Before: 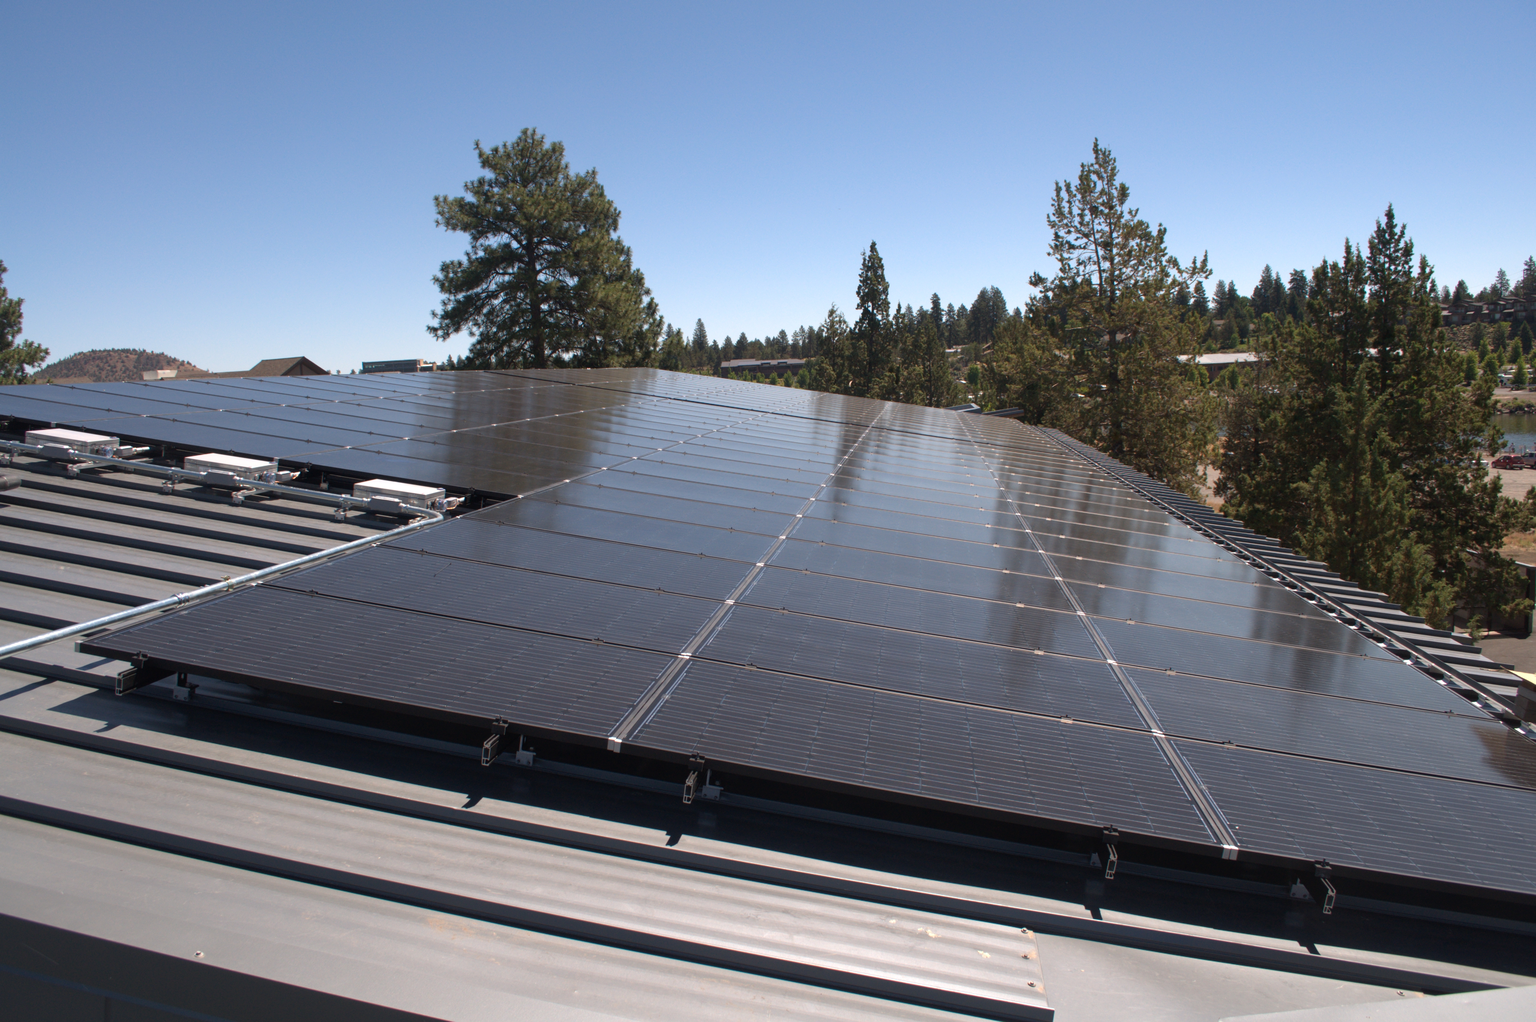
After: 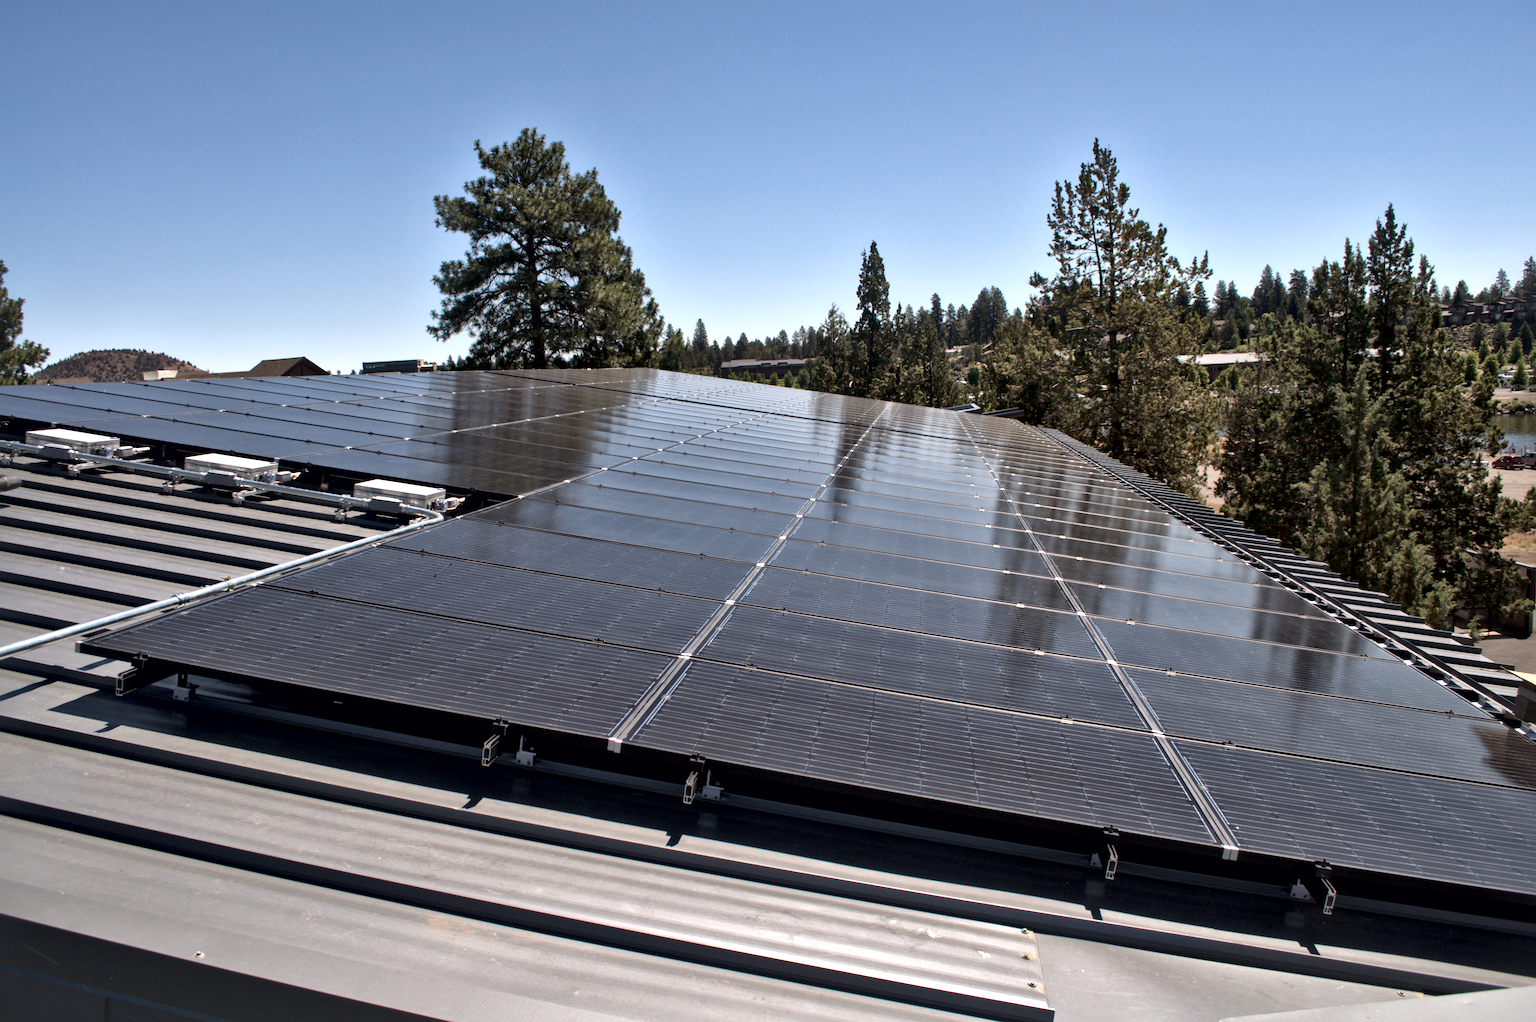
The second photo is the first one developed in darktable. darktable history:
color calibration: gray › normalize channels true, illuminant same as pipeline (D50), adaptation XYZ, x 0.346, y 0.358, temperature 5020.73 K, gamut compression 0.029
local contrast: mode bilateral grid, contrast 43, coarseness 69, detail 214%, midtone range 0.2
